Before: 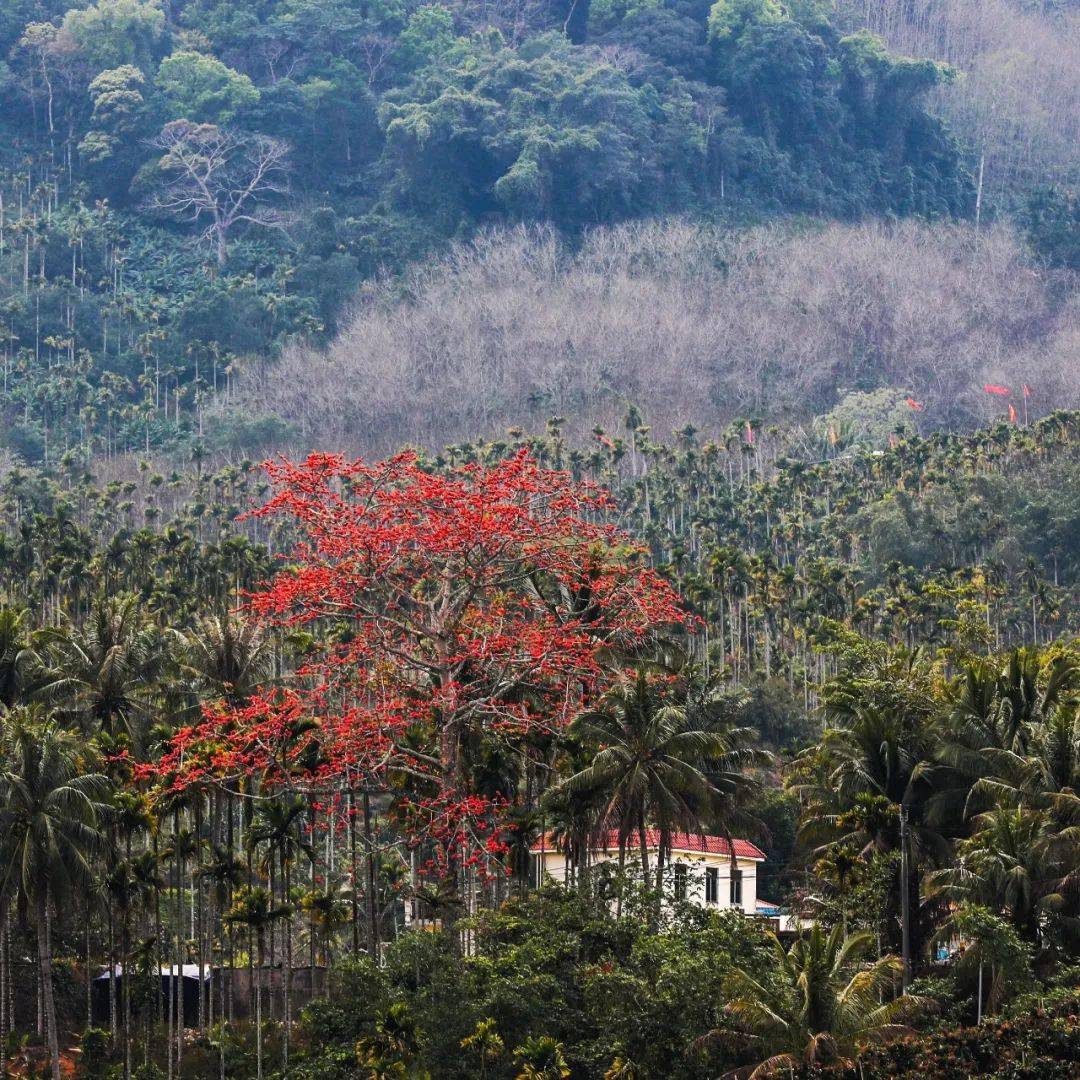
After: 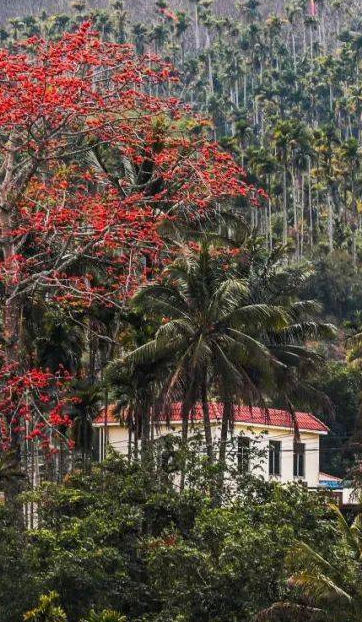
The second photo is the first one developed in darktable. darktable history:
crop: left 40.539%, top 39.581%, right 25.867%, bottom 2.795%
local contrast: detail 110%
